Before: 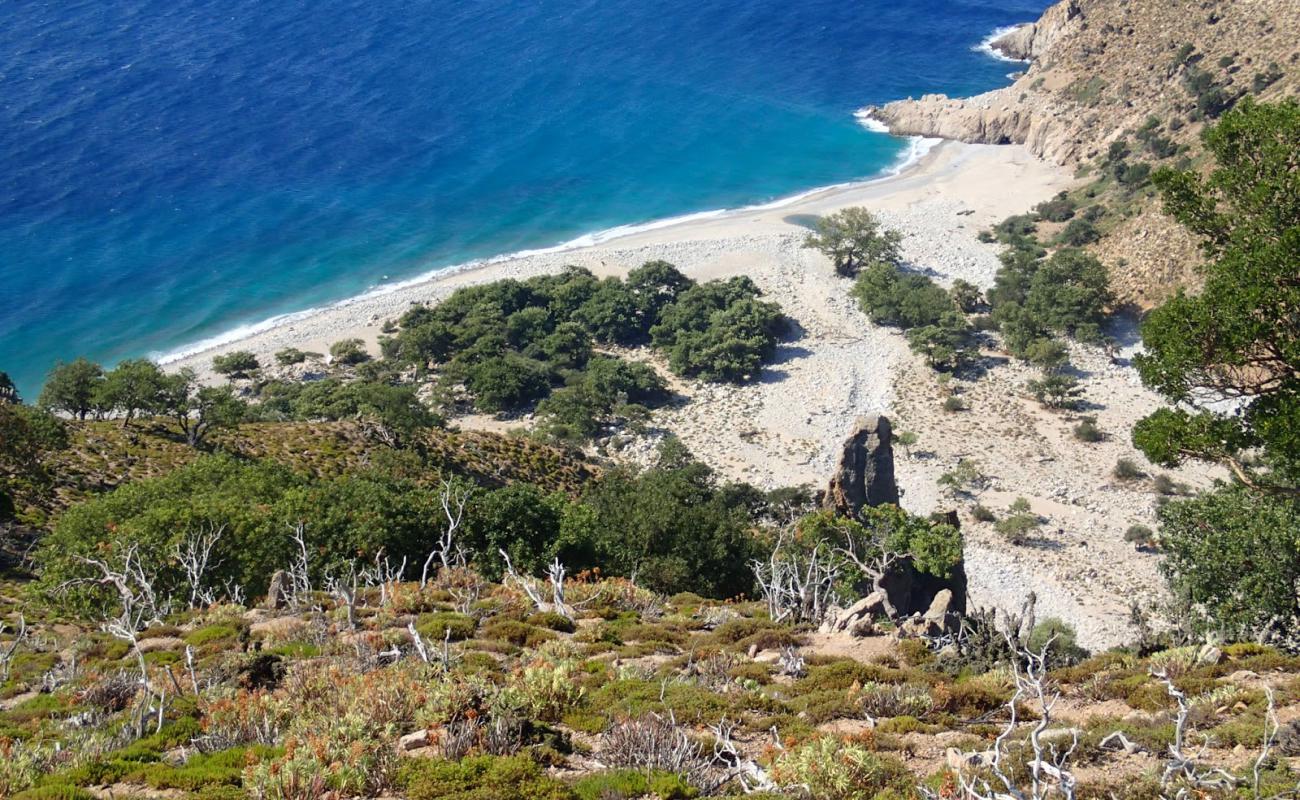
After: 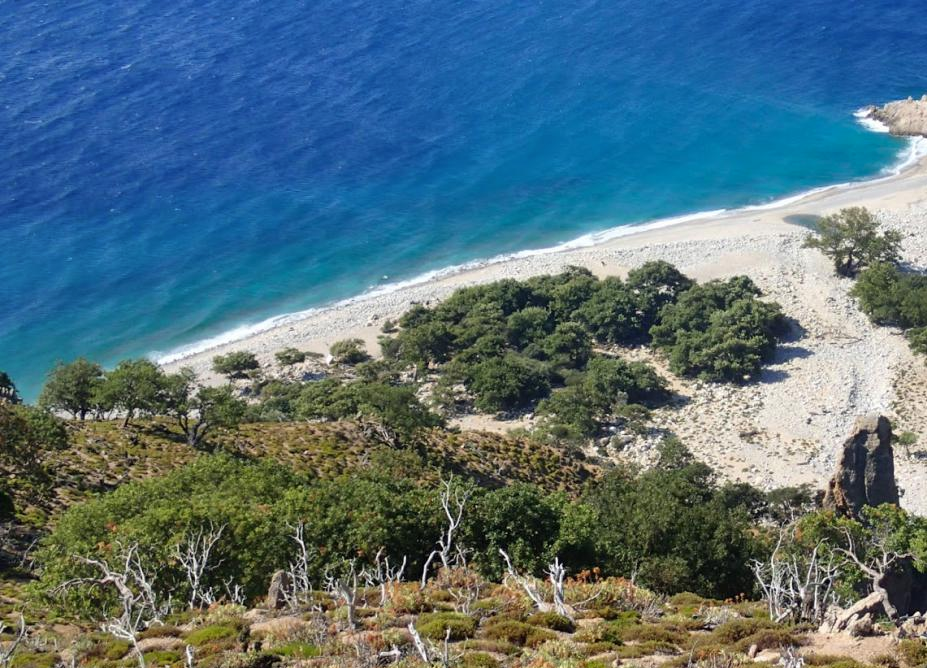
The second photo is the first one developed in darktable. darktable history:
crop: right 28.682%, bottom 16.479%
shadows and highlights: shadows 58.56, highlights -60.54, soften with gaussian
